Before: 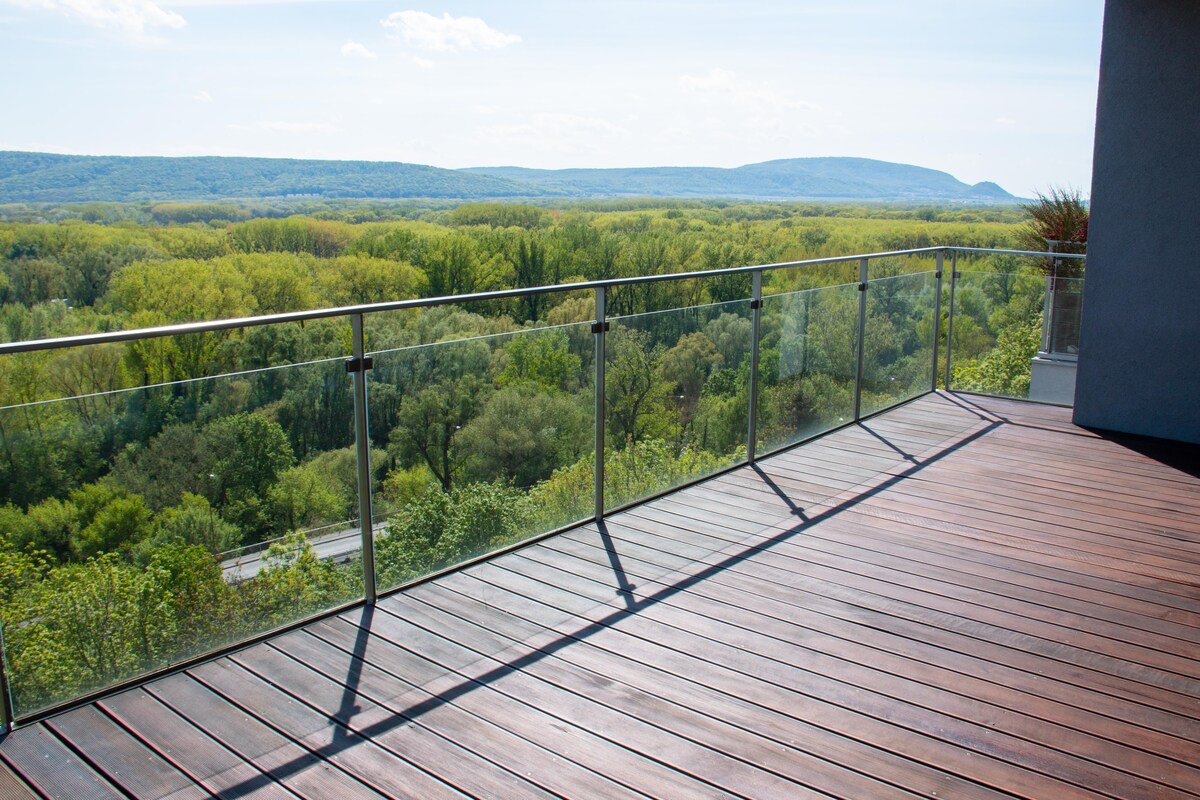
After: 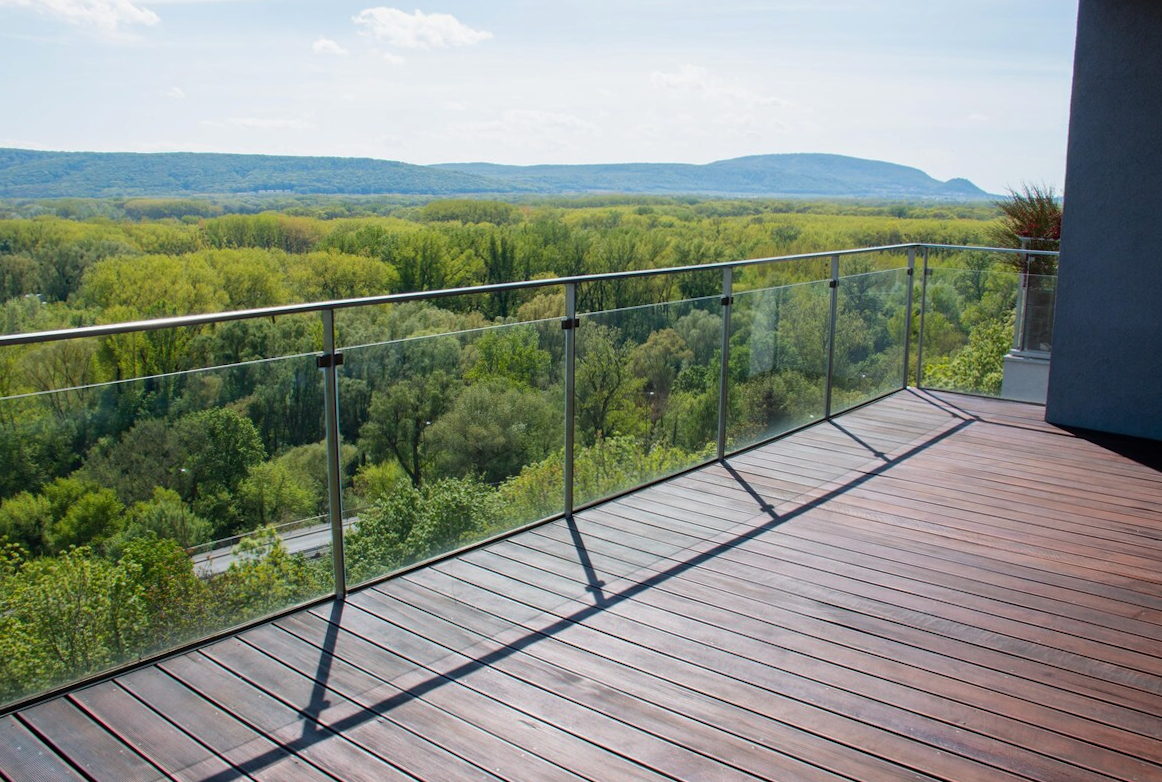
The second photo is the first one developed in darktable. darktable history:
shadows and highlights: shadows -20, white point adjustment -2, highlights -35
crop and rotate: left 1.774%, right 0.633%, bottom 1.28%
rotate and perspective: rotation 0.192°, lens shift (horizontal) -0.015, crop left 0.005, crop right 0.996, crop top 0.006, crop bottom 0.99
